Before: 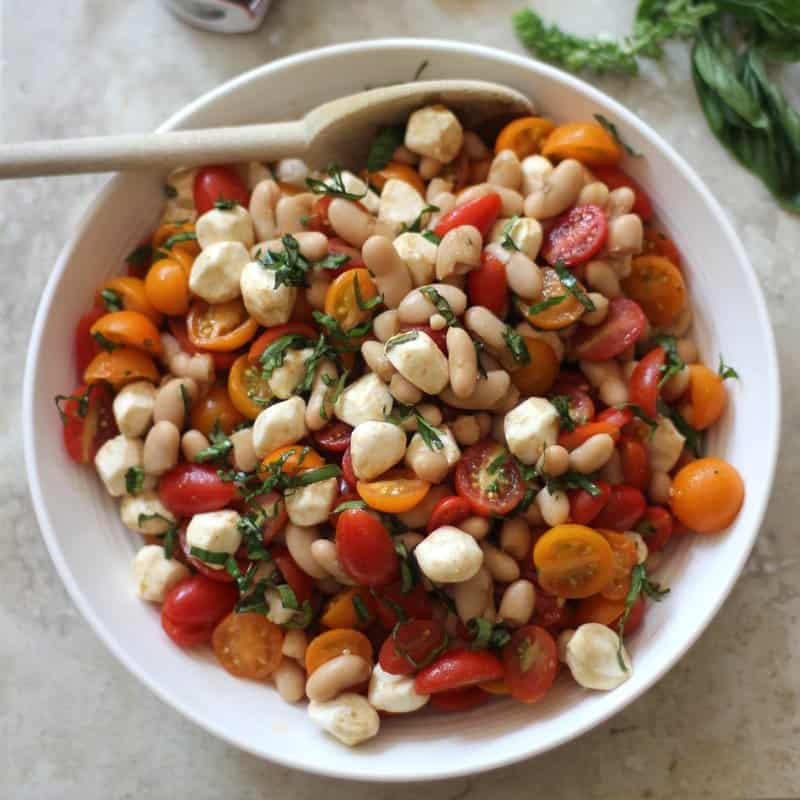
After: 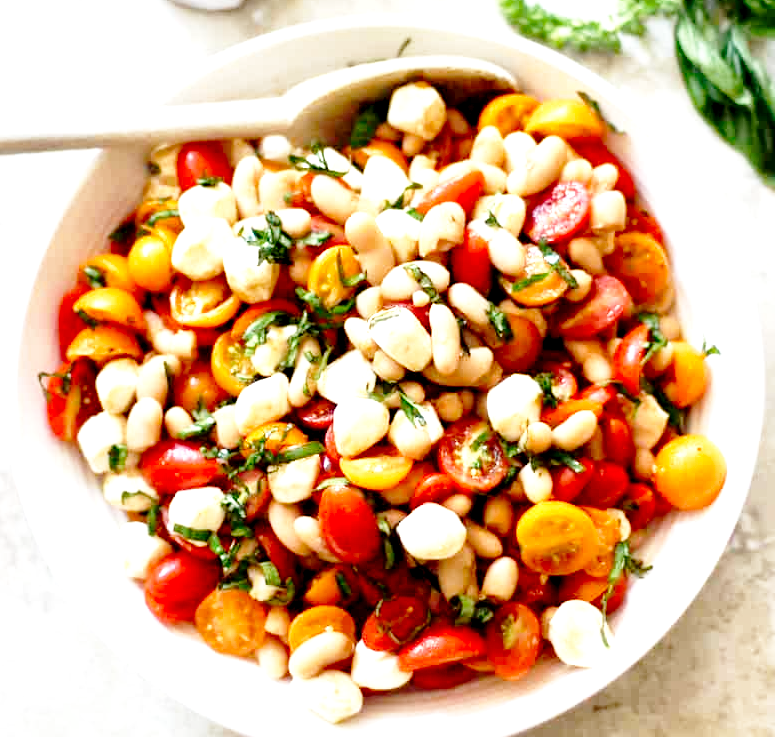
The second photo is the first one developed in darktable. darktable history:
exposure: black level correction 0.011, exposure 1.083 EV, compensate highlight preservation false
base curve: curves: ch0 [(0, 0) (0.028, 0.03) (0.121, 0.232) (0.46, 0.748) (0.859, 0.968) (1, 1)], preserve colors none
crop: left 2.178%, top 2.886%, right 0.921%, bottom 4.864%
local contrast: mode bilateral grid, contrast 21, coarseness 49, detail 158%, midtone range 0.2
